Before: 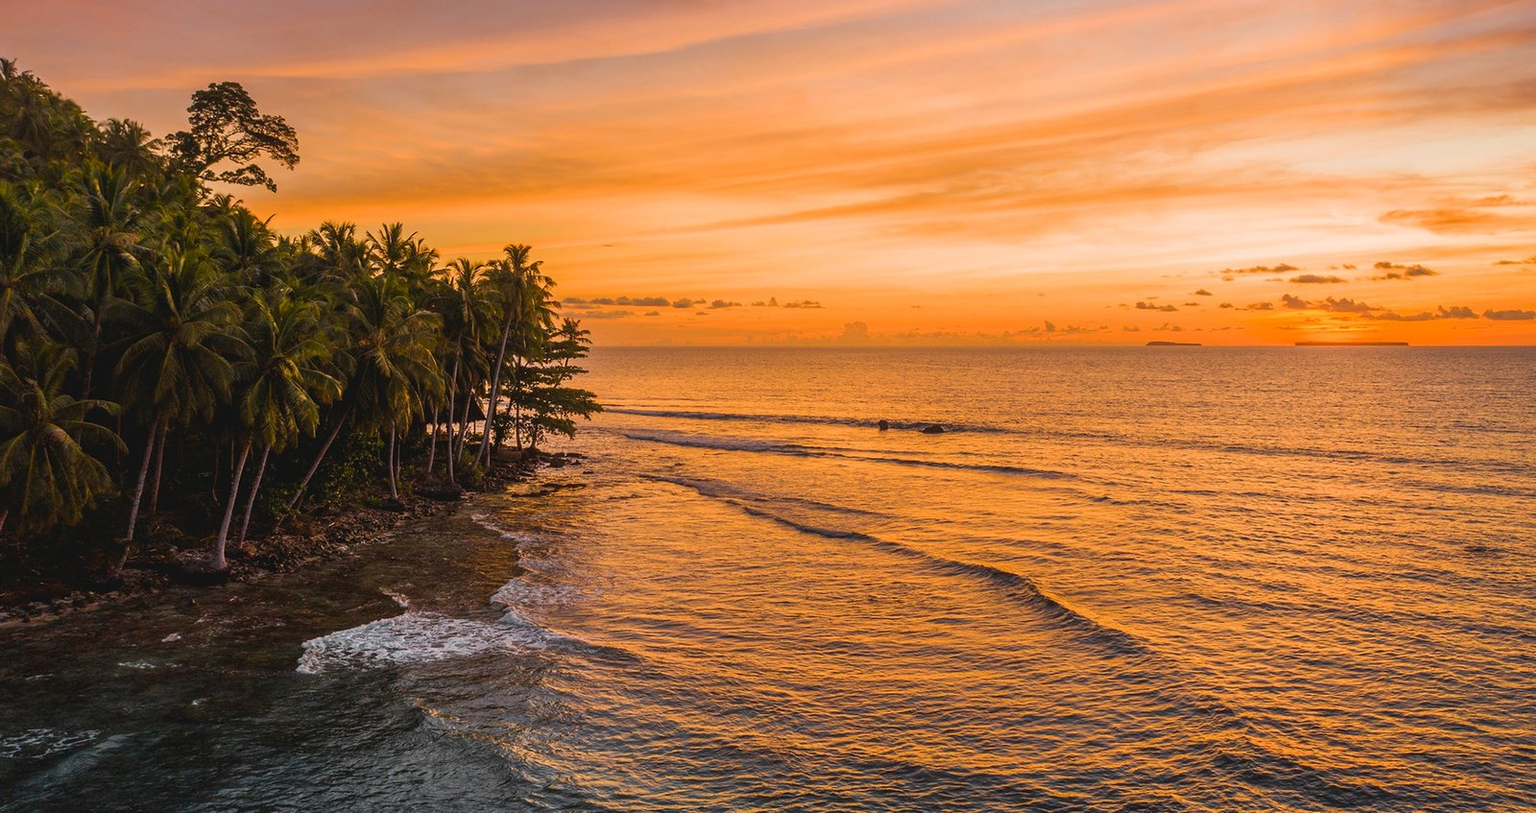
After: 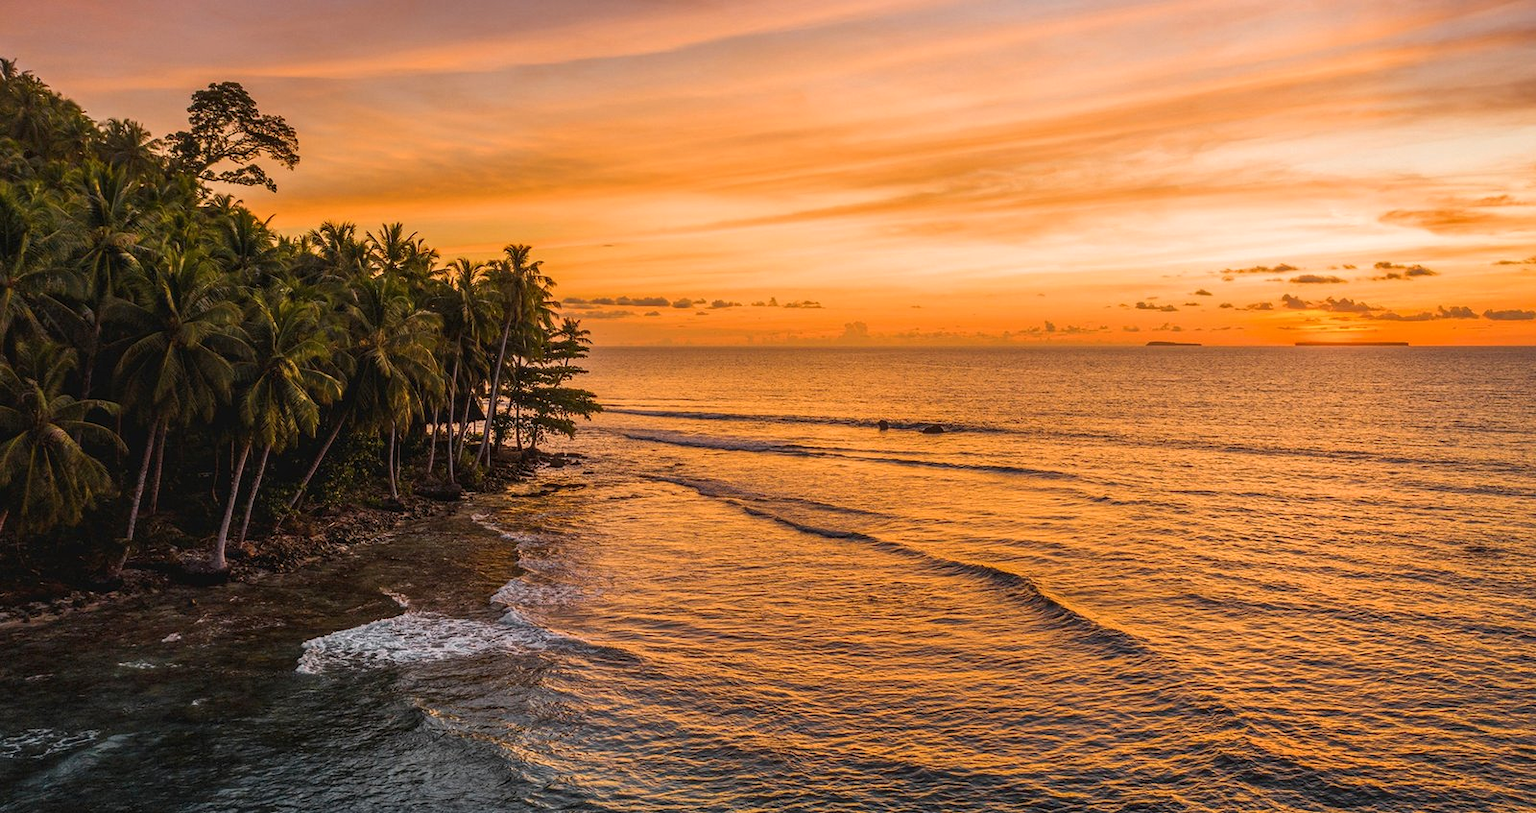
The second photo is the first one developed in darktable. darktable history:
contrast equalizer: y [[0.5 ×6], [0.5 ×6], [0.5, 0.5, 0.501, 0.545, 0.707, 0.863], [0 ×6], [0 ×6]]
local contrast: on, module defaults
